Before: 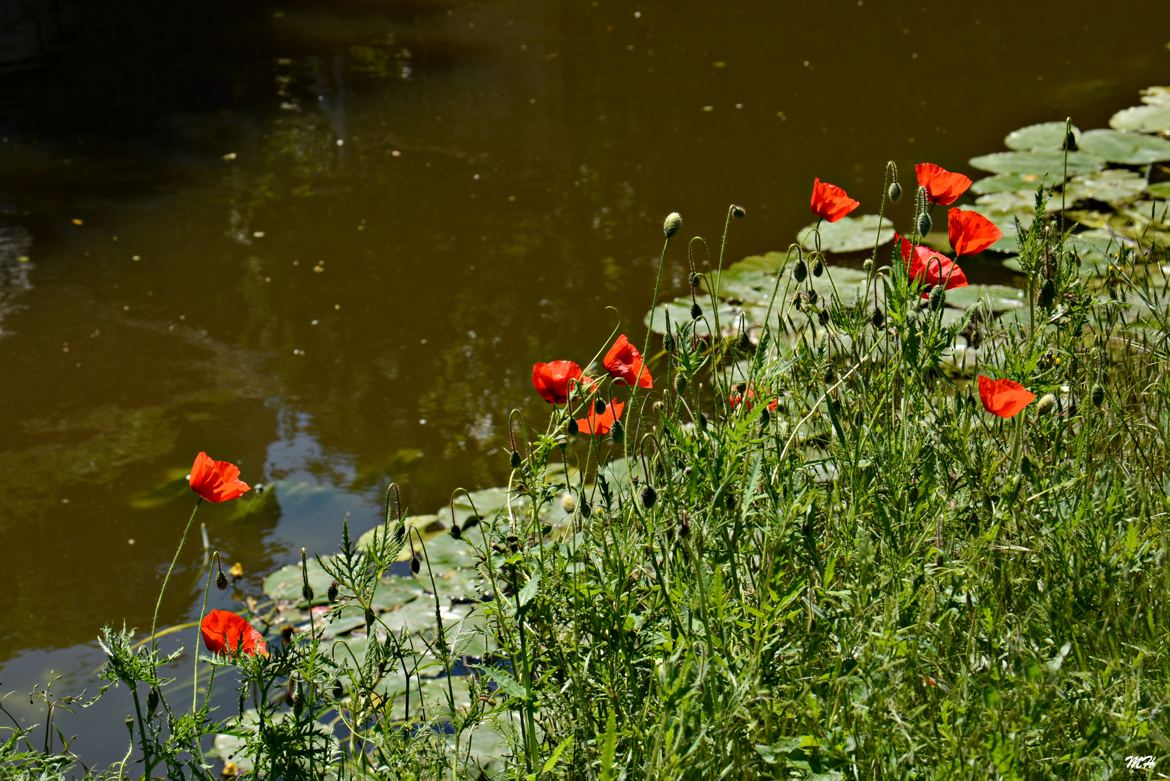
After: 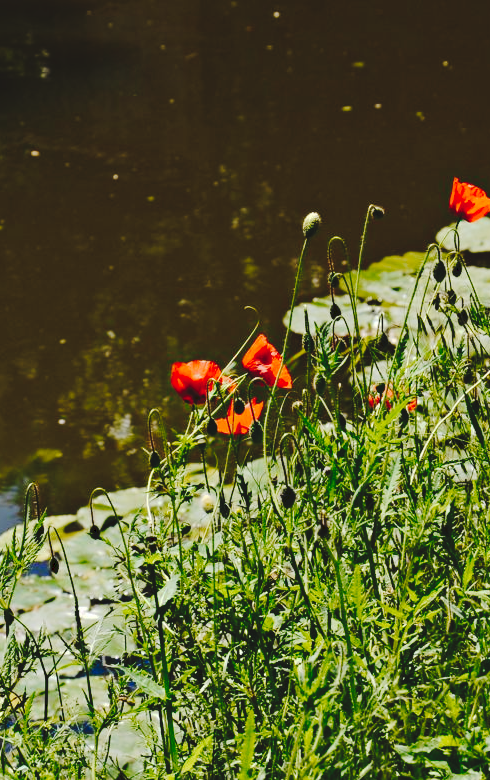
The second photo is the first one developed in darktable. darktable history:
tone curve: curves: ch0 [(0, 0) (0.003, 0.079) (0.011, 0.083) (0.025, 0.088) (0.044, 0.095) (0.069, 0.106) (0.1, 0.115) (0.136, 0.127) (0.177, 0.152) (0.224, 0.198) (0.277, 0.263) (0.335, 0.371) (0.399, 0.483) (0.468, 0.582) (0.543, 0.664) (0.623, 0.726) (0.709, 0.793) (0.801, 0.842) (0.898, 0.896) (1, 1)], preserve colors none
crop: left 30.894%, right 27.197%
